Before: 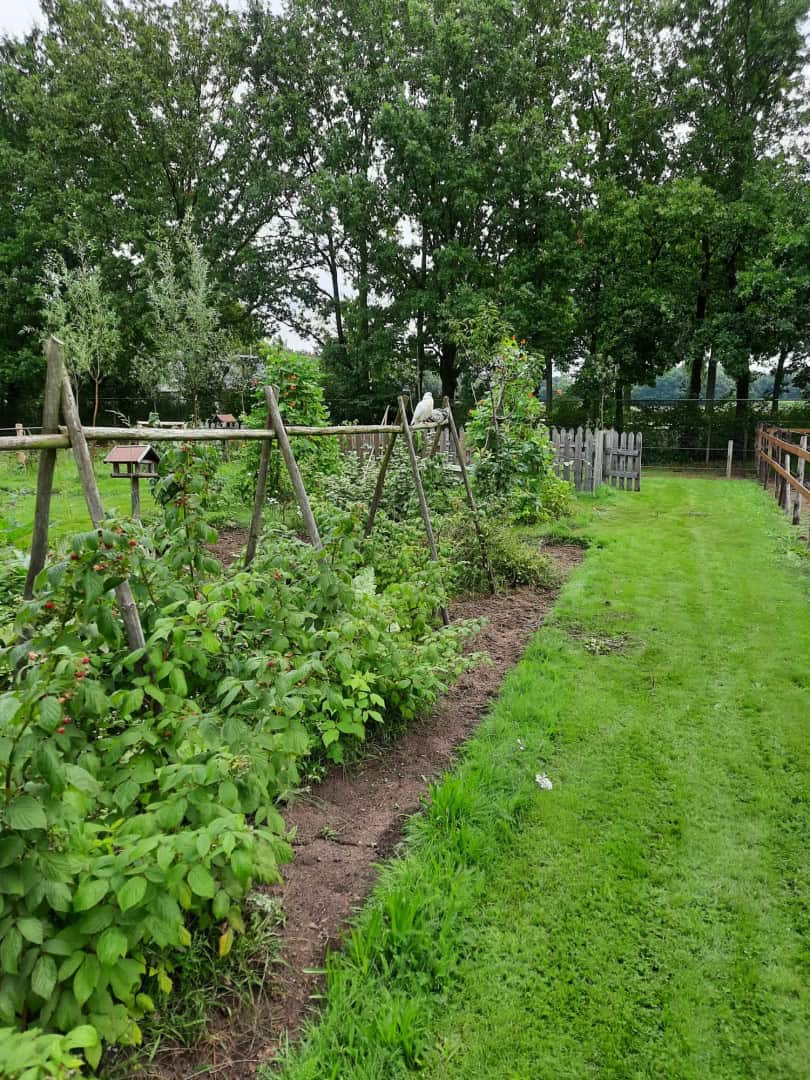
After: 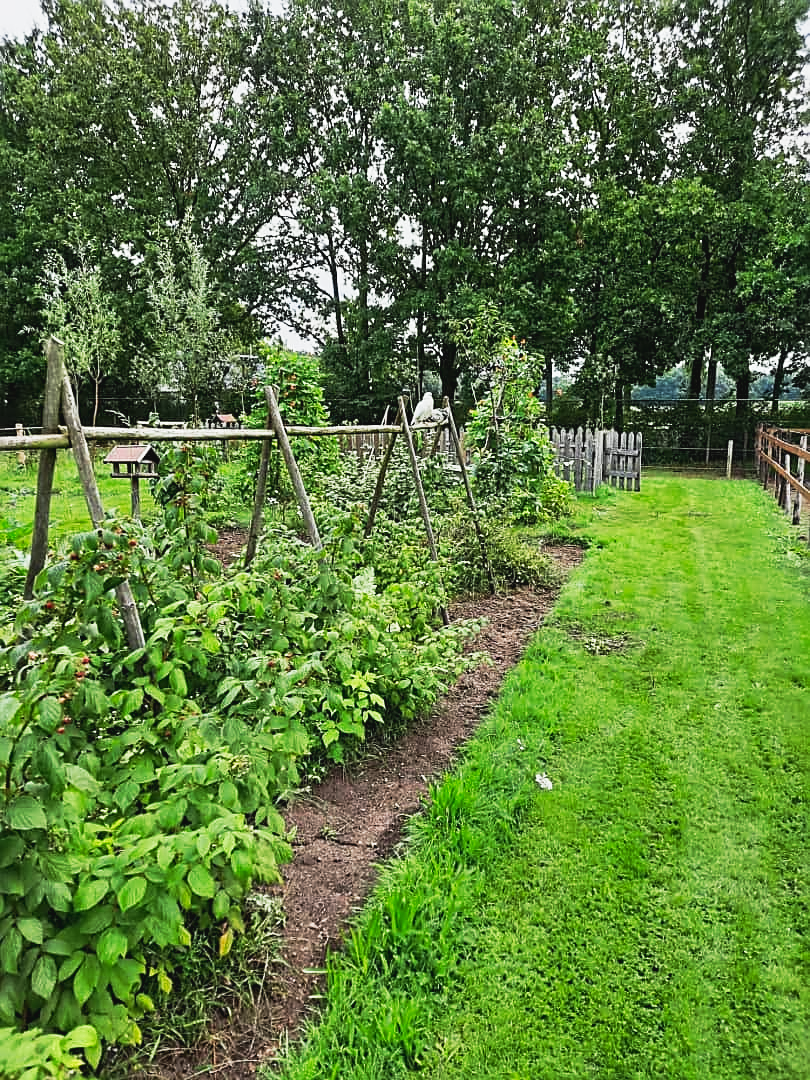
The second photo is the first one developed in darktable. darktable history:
exposure: exposure -0.073 EV, compensate exposure bias true, compensate highlight preservation false
sharpen: on, module defaults
contrast equalizer: octaves 7, y [[0.502, 0.505, 0.512, 0.529, 0.564, 0.588], [0.5 ×6], [0.502, 0.505, 0.512, 0.529, 0.564, 0.588], [0, 0.001, 0.001, 0.004, 0.008, 0.011], [0, 0.001, 0.001, 0.004, 0.008, 0.011]], mix 0.761
tone curve: curves: ch0 [(0, 0.038) (0.193, 0.212) (0.461, 0.502) (0.629, 0.731) (0.838, 0.916) (1, 0.967)]; ch1 [(0, 0) (0.35, 0.356) (0.45, 0.453) (0.504, 0.503) (0.532, 0.524) (0.558, 0.559) (0.735, 0.762) (1, 1)]; ch2 [(0, 0) (0.281, 0.266) (0.456, 0.469) (0.5, 0.5) (0.533, 0.545) (0.606, 0.607) (0.646, 0.654) (1, 1)], preserve colors none
